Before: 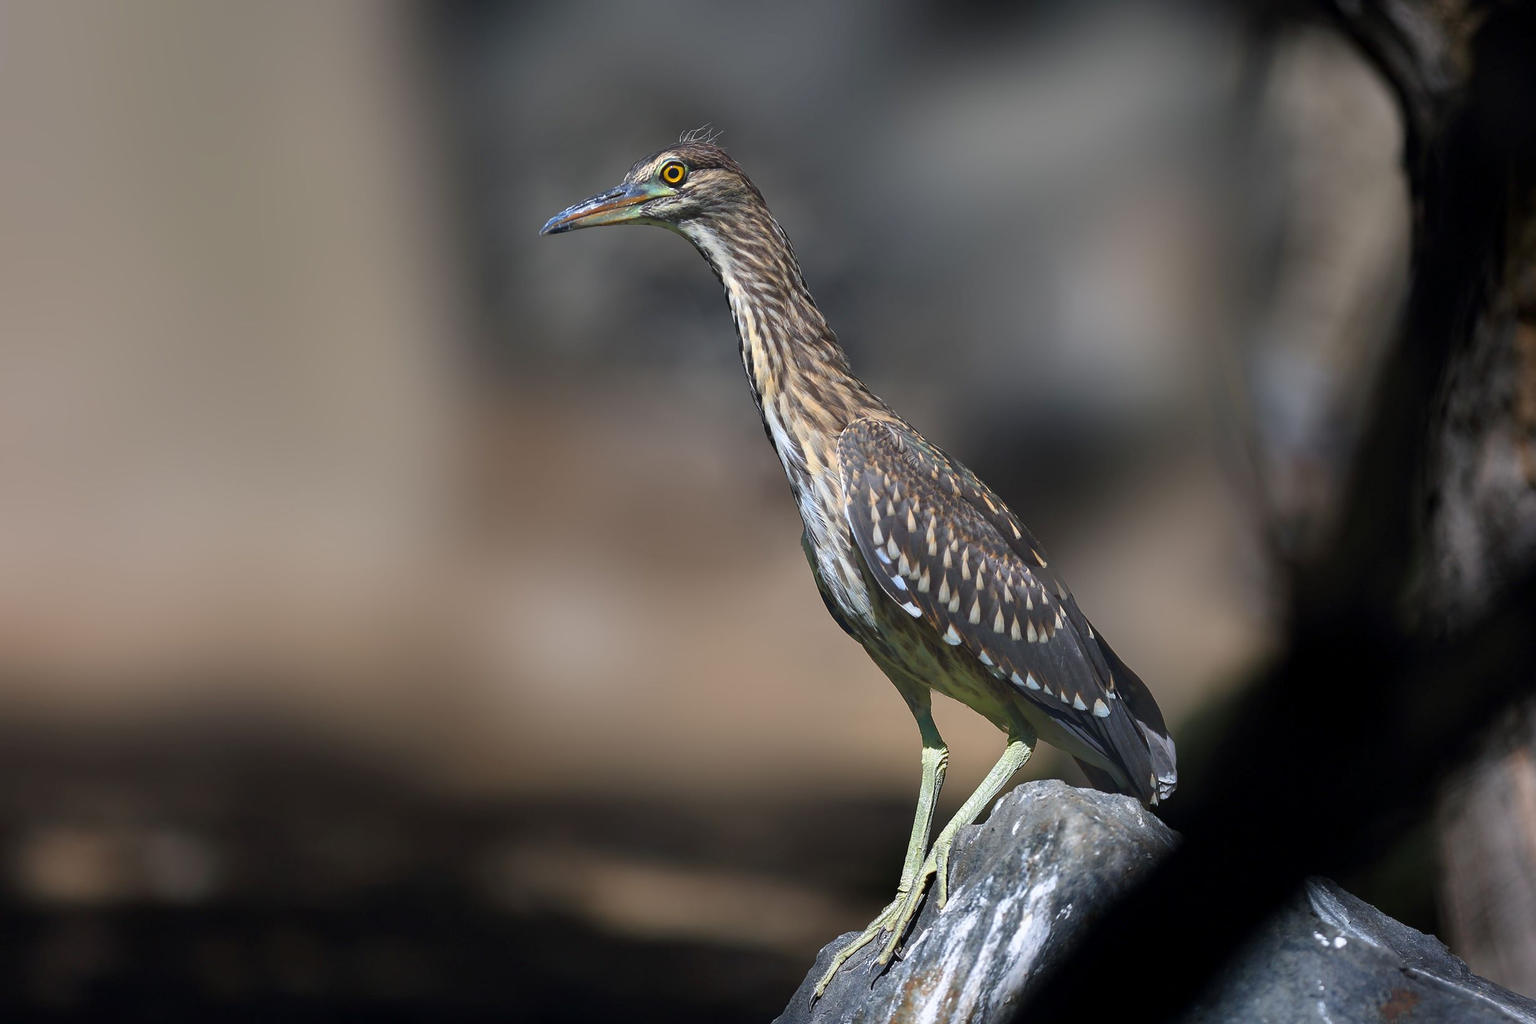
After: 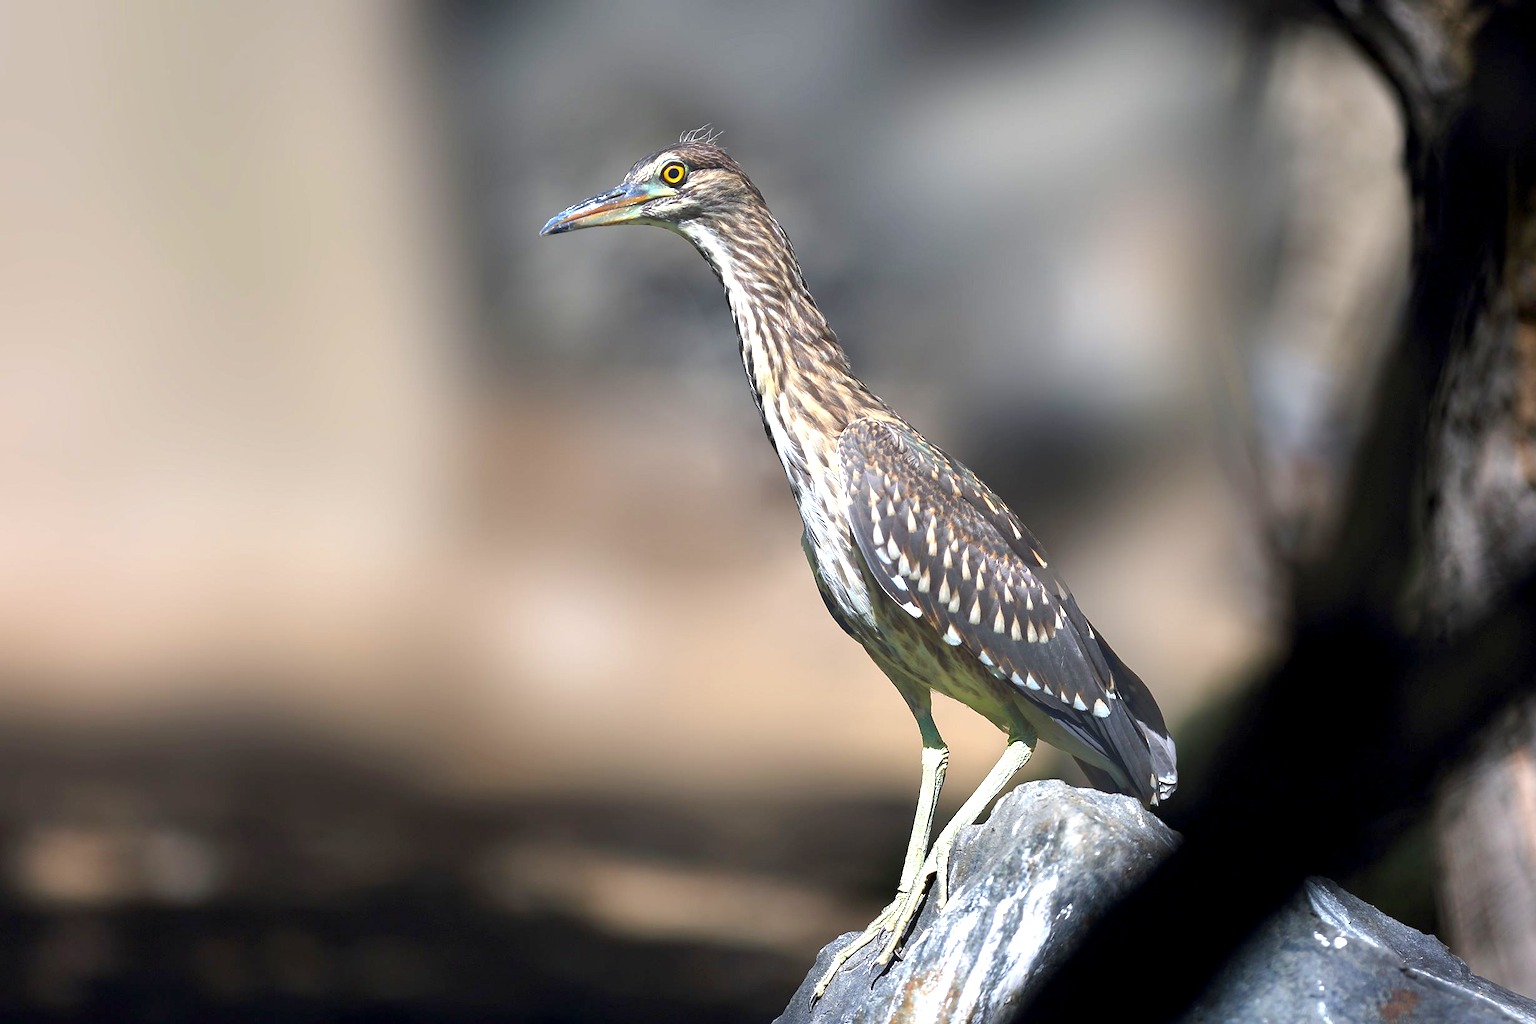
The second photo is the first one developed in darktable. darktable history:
exposure: black level correction 0.001, exposure 1.127 EV, compensate highlight preservation false
